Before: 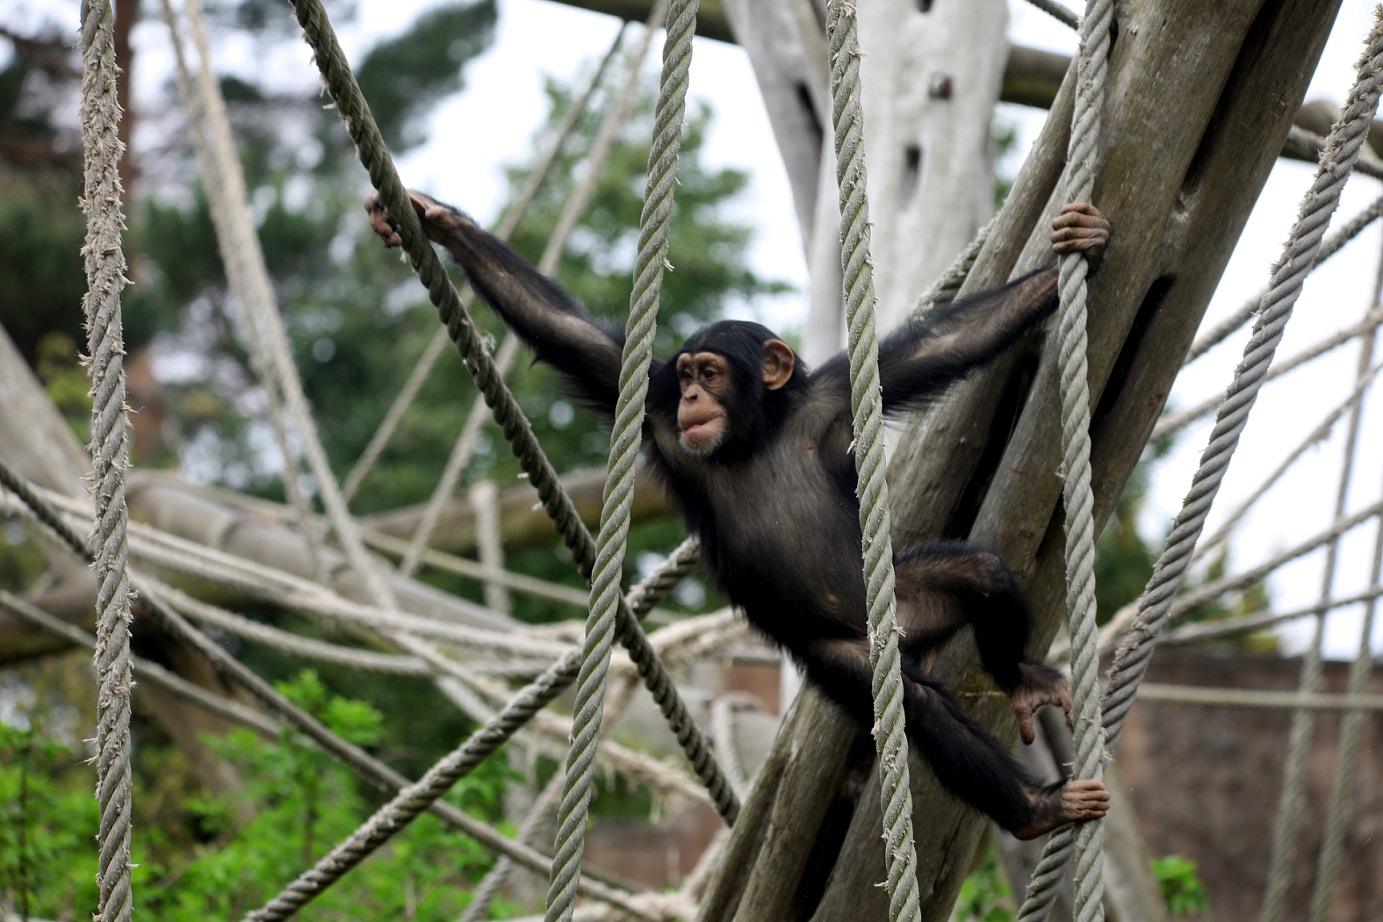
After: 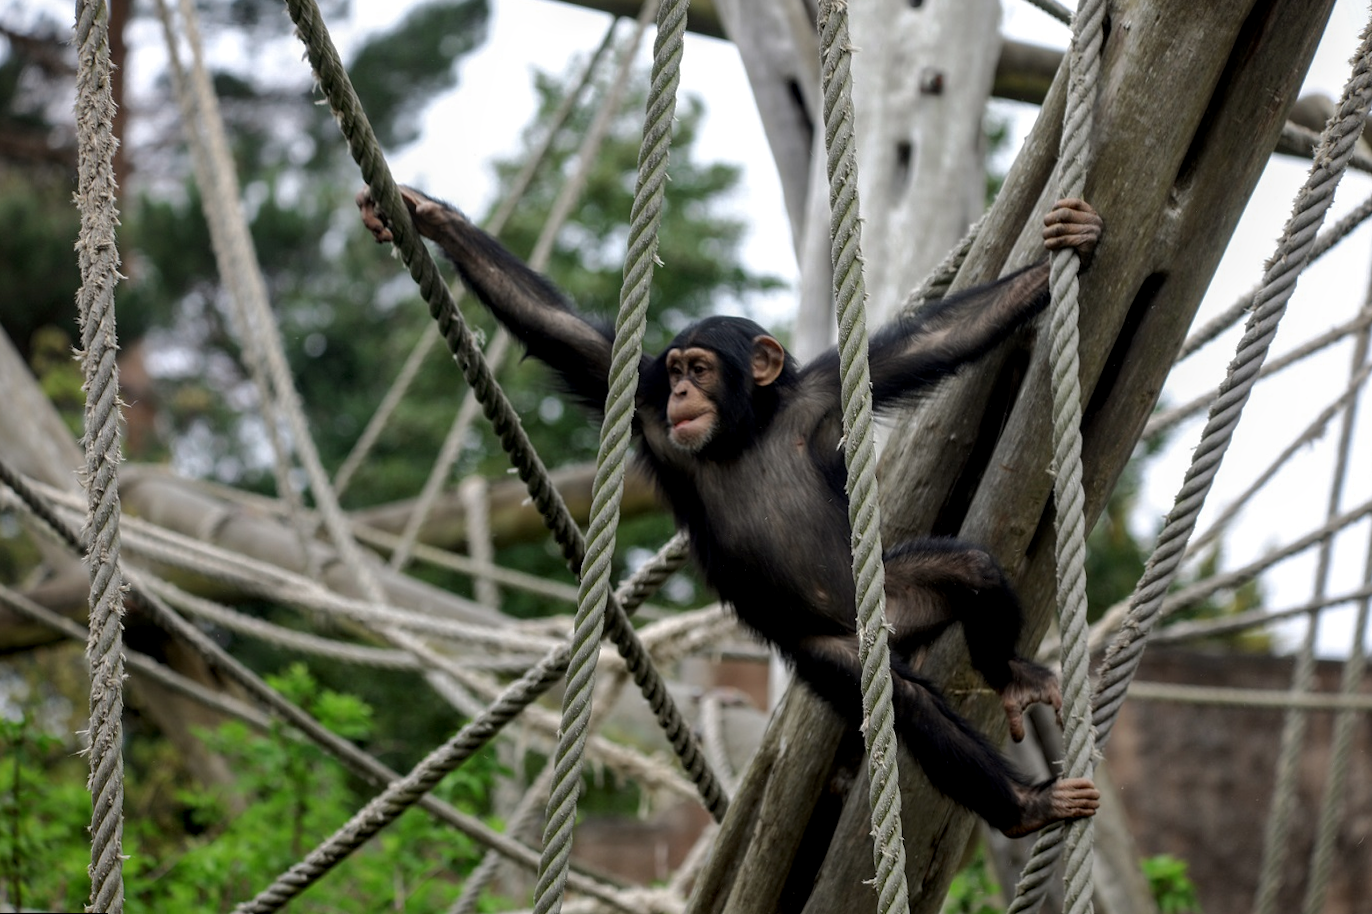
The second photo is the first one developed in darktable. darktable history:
rotate and perspective: rotation 0.192°, lens shift (horizontal) -0.015, crop left 0.005, crop right 0.996, crop top 0.006, crop bottom 0.99
local contrast: on, module defaults
tone curve: curves: ch0 [(0, 0) (0.568, 0.517) (0.8, 0.717) (1, 1)]
